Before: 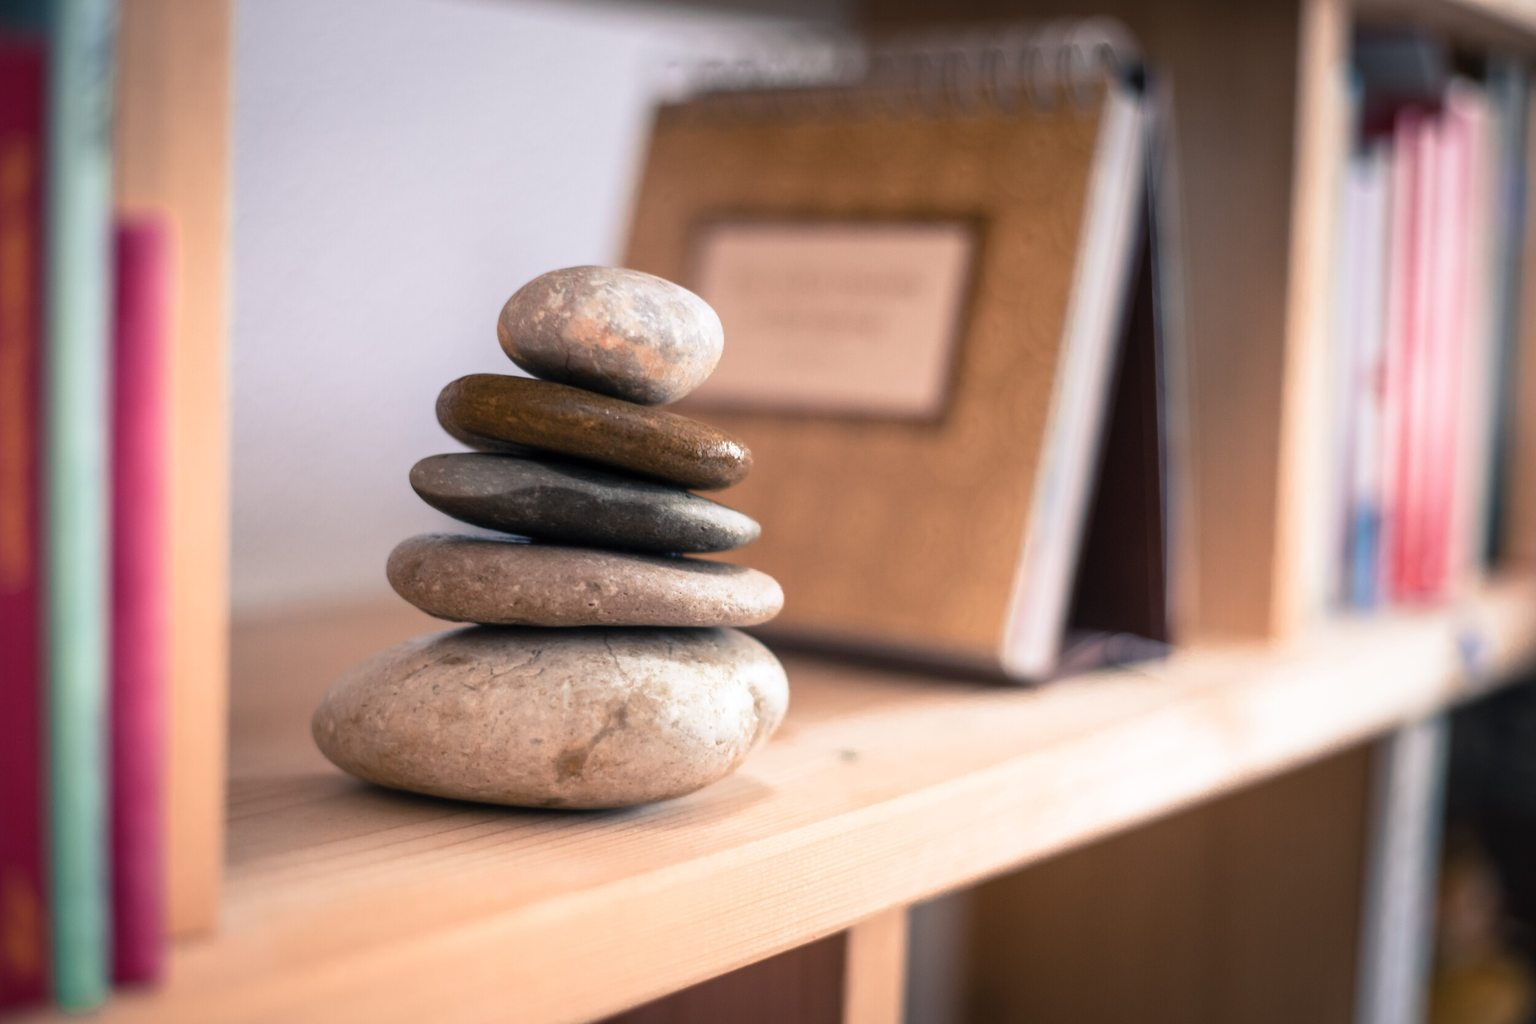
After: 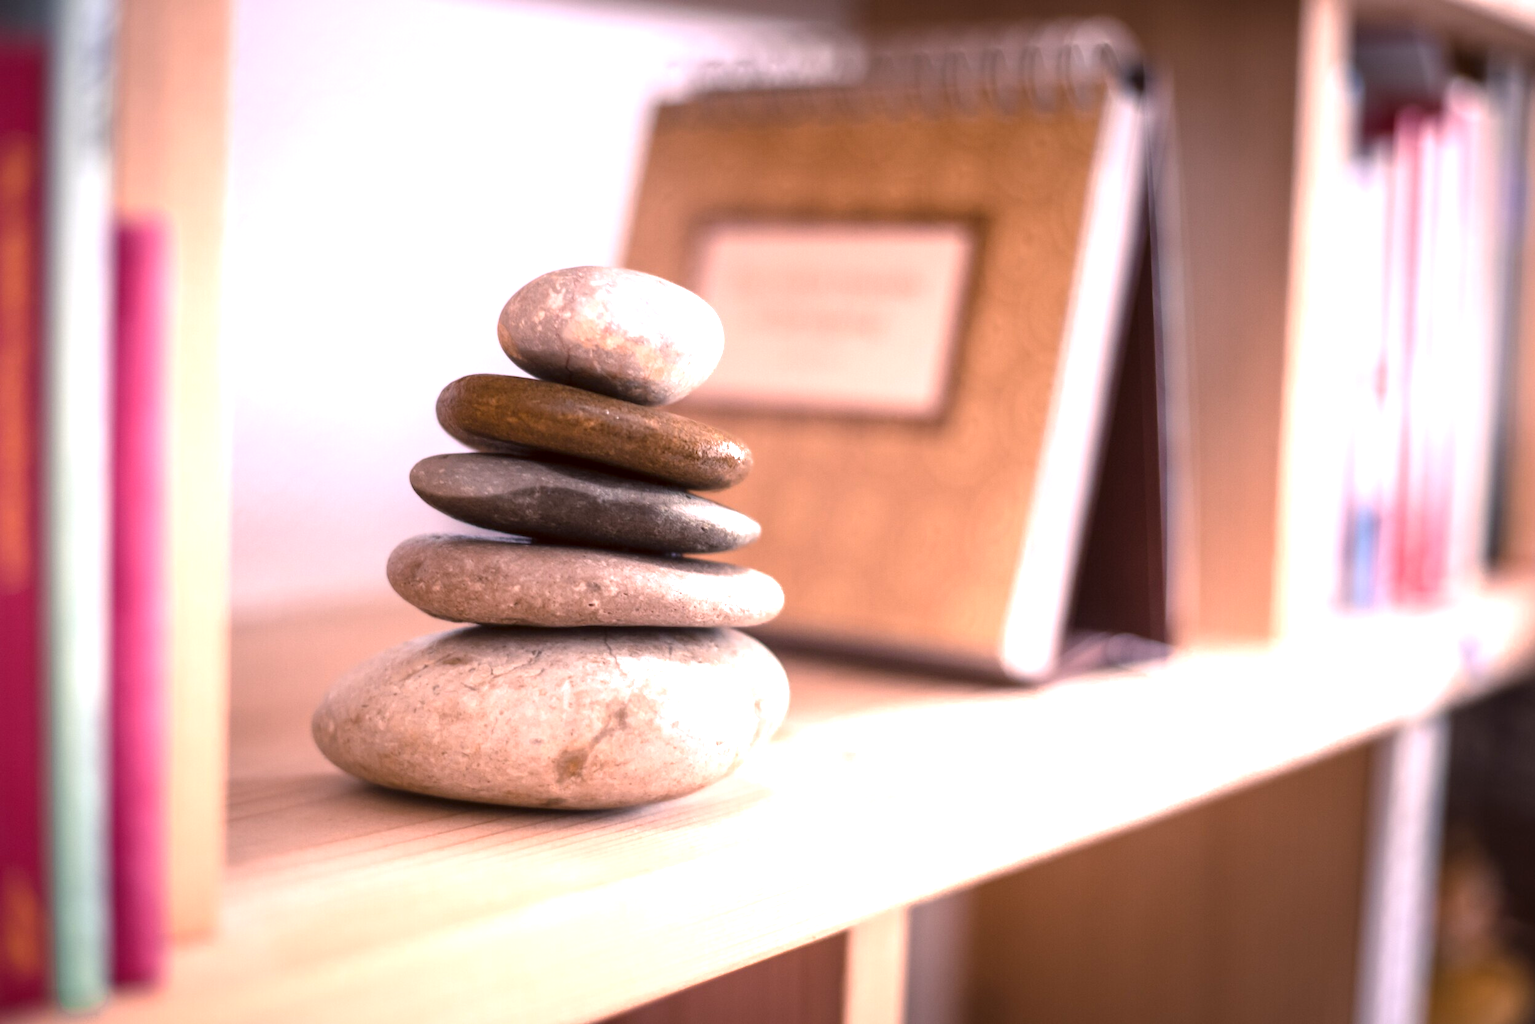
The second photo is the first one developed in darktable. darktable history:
color correction: highlights a* 10.21, highlights b* 9.79, shadows a* 8.61, shadows b* 7.88, saturation 0.8
contrast brightness saturation: saturation 0.13
exposure: black level correction 0, exposure 0.877 EV, compensate exposure bias true, compensate highlight preservation false
white balance: red 1.004, blue 1.096
